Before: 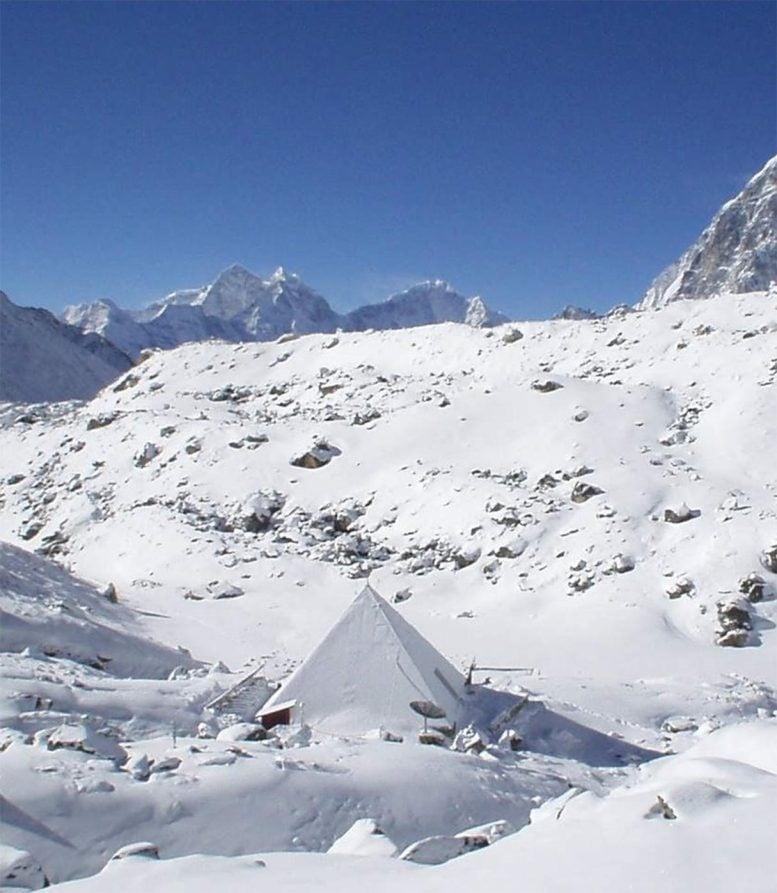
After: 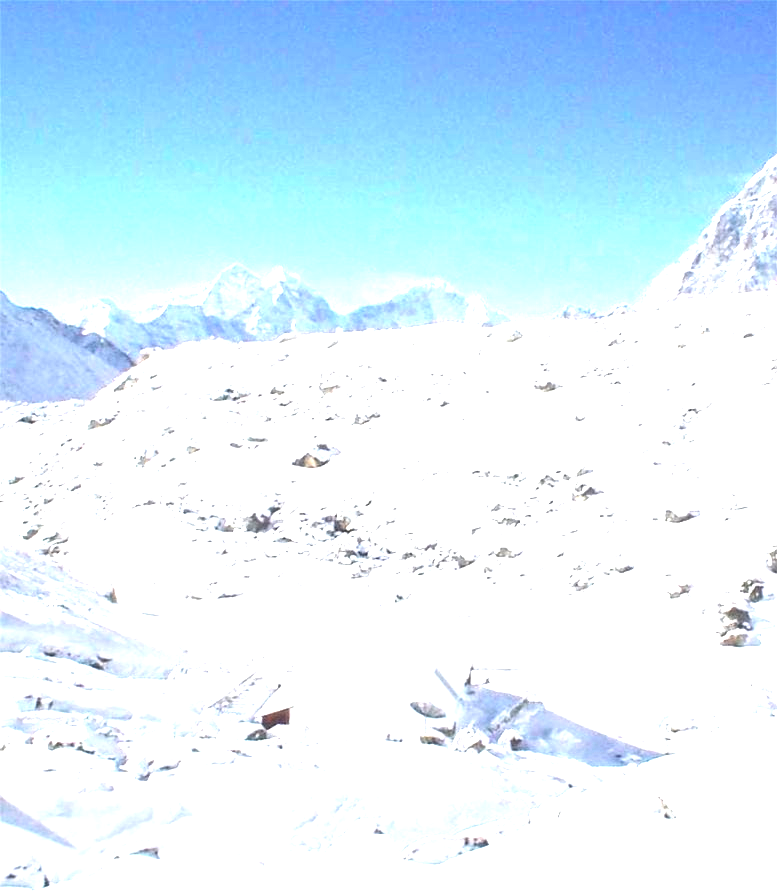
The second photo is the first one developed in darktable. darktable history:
exposure: exposure 2.017 EV, compensate highlight preservation false
color zones: curves: ch0 [(0.018, 0.548) (0.197, 0.654) (0.425, 0.447) (0.605, 0.658) (0.732, 0.579)]; ch1 [(0.105, 0.531) (0.224, 0.531) (0.386, 0.39) (0.618, 0.456) (0.732, 0.456) (0.956, 0.421)]; ch2 [(0.039, 0.583) (0.215, 0.465) (0.399, 0.544) (0.465, 0.548) (0.614, 0.447) (0.724, 0.43) (0.882, 0.623) (0.956, 0.632)]
